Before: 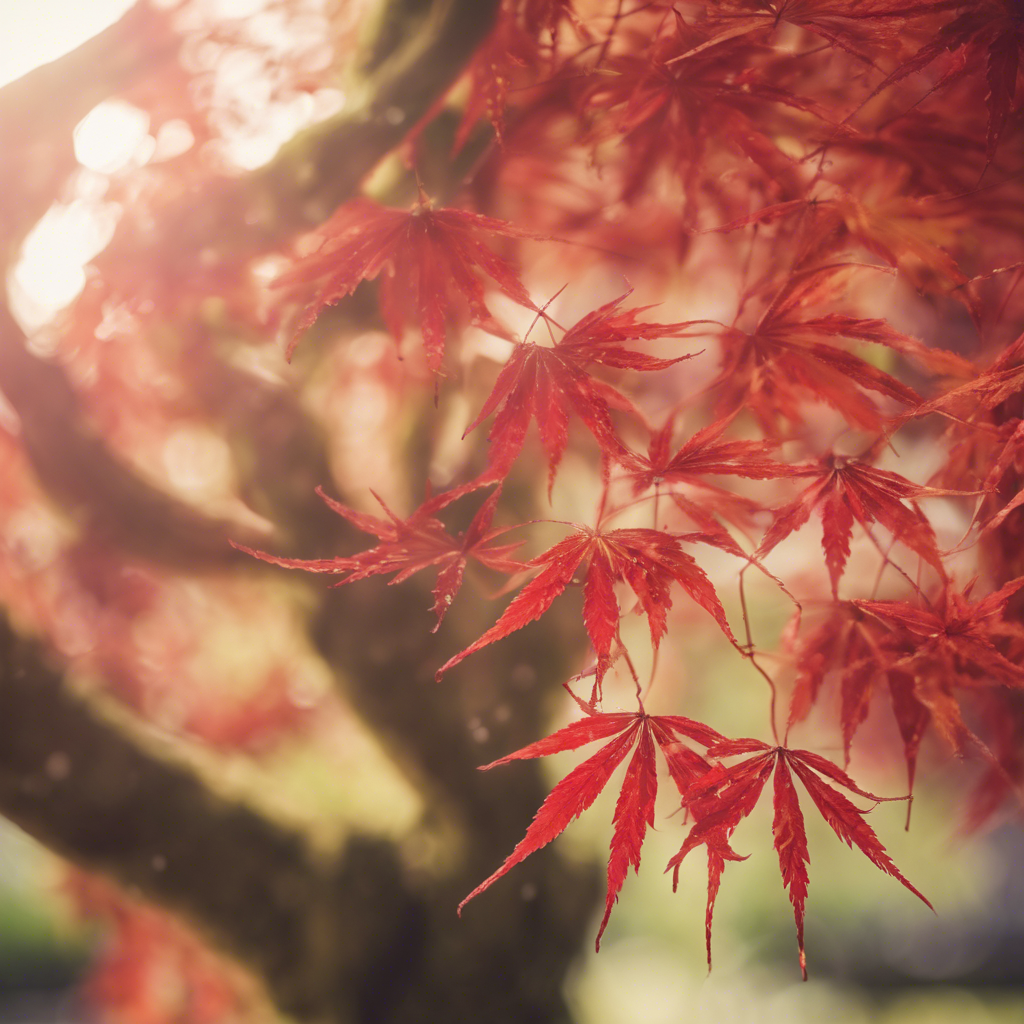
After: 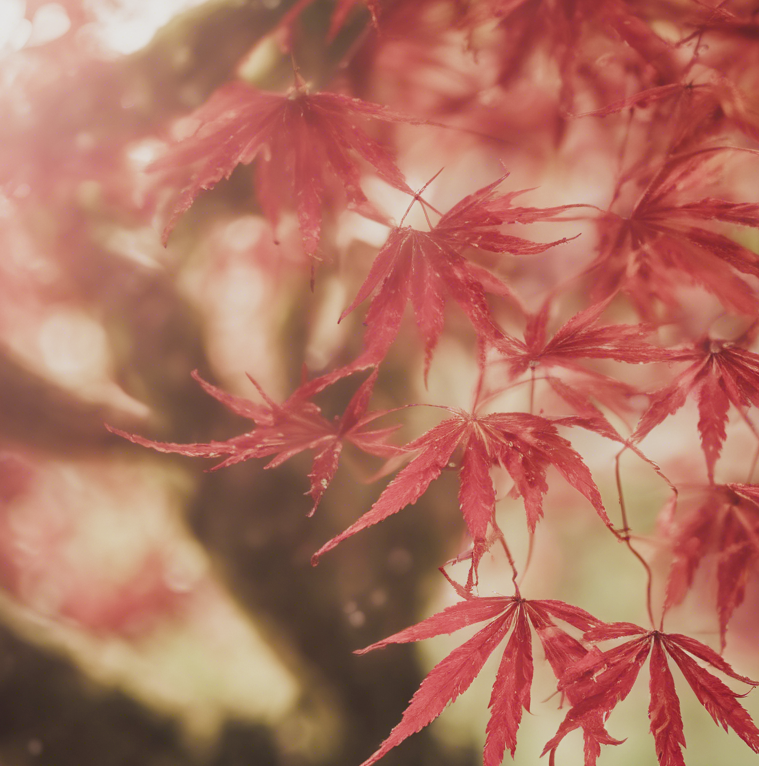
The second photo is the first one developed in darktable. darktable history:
filmic rgb: black relative exposure -11.38 EV, white relative exposure 3.26 EV, threshold 2.95 EV, hardness 6.72, color science v4 (2020), enable highlight reconstruction true
crop and rotate: left 12.161%, top 11.349%, right 13.649%, bottom 13.779%
